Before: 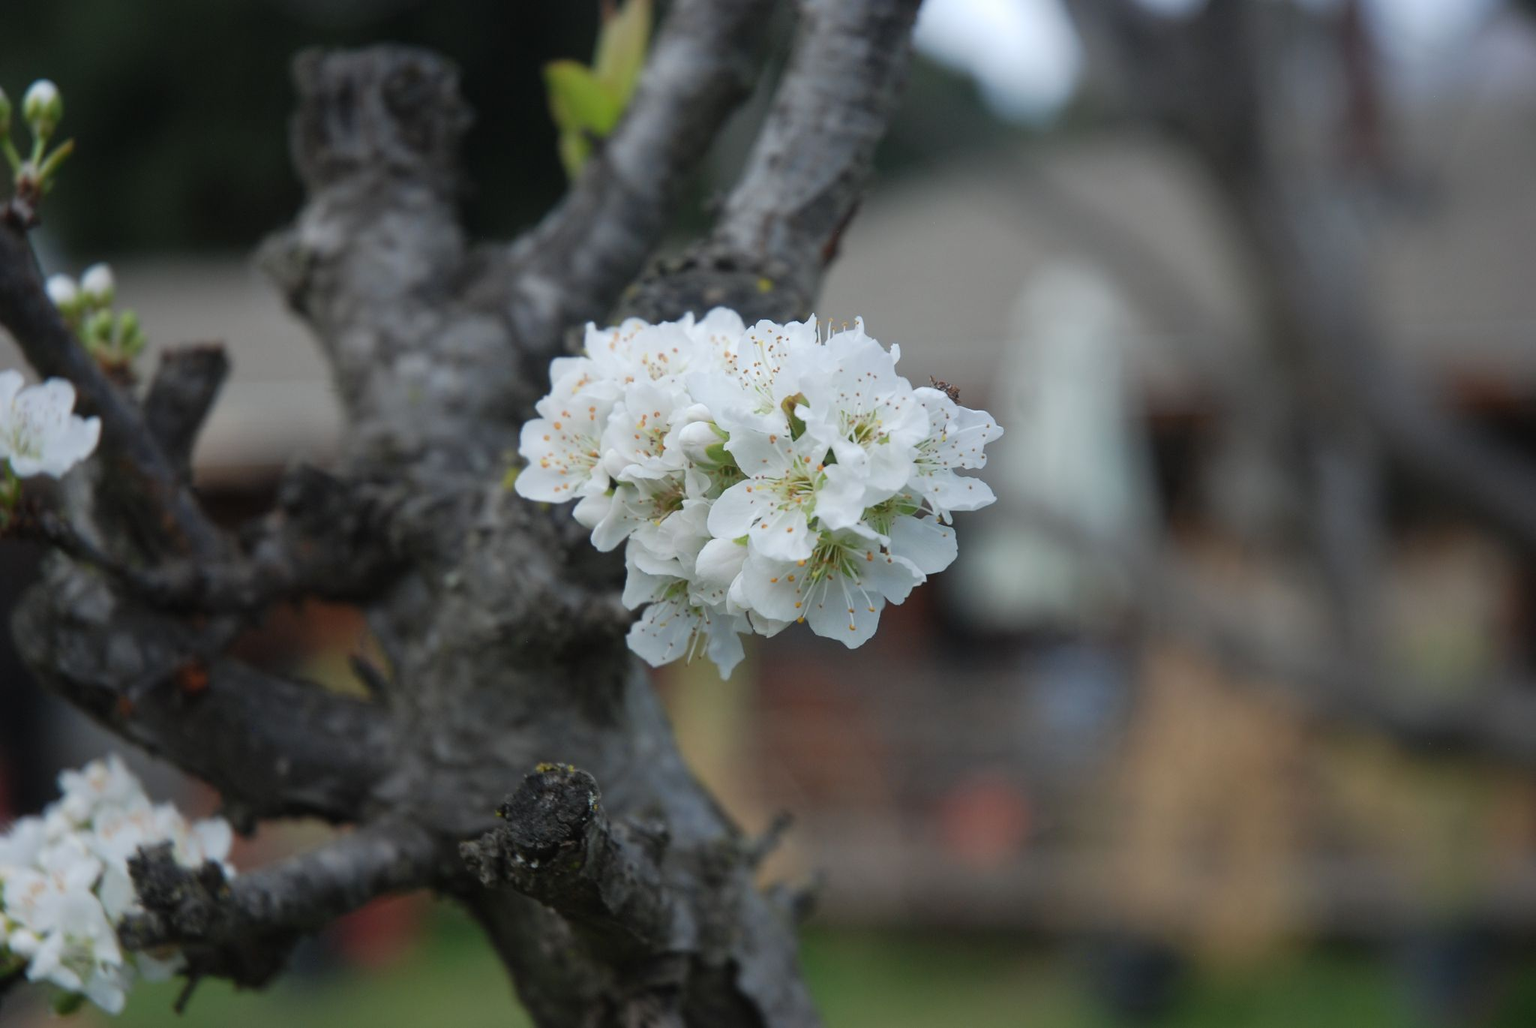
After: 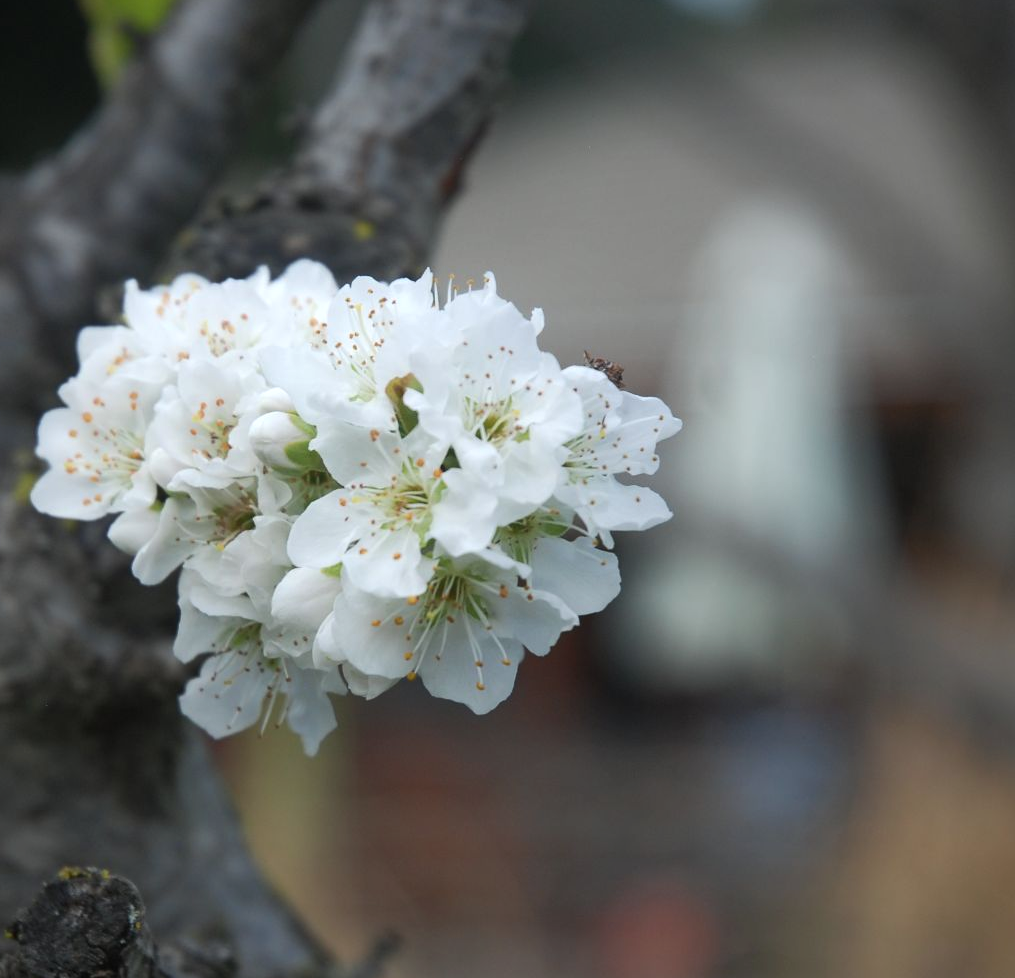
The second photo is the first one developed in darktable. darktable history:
crop: left 32.075%, top 10.976%, right 18.355%, bottom 17.596%
tone equalizer: -8 EV -0.001 EV, -7 EV 0.001 EV, -6 EV -0.002 EV, -5 EV -0.003 EV, -4 EV -0.062 EV, -3 EV -0.222 EV, -2 EV -0.267 EV, -1 EV 0.105 EV, +0 EV 0.303 EV
